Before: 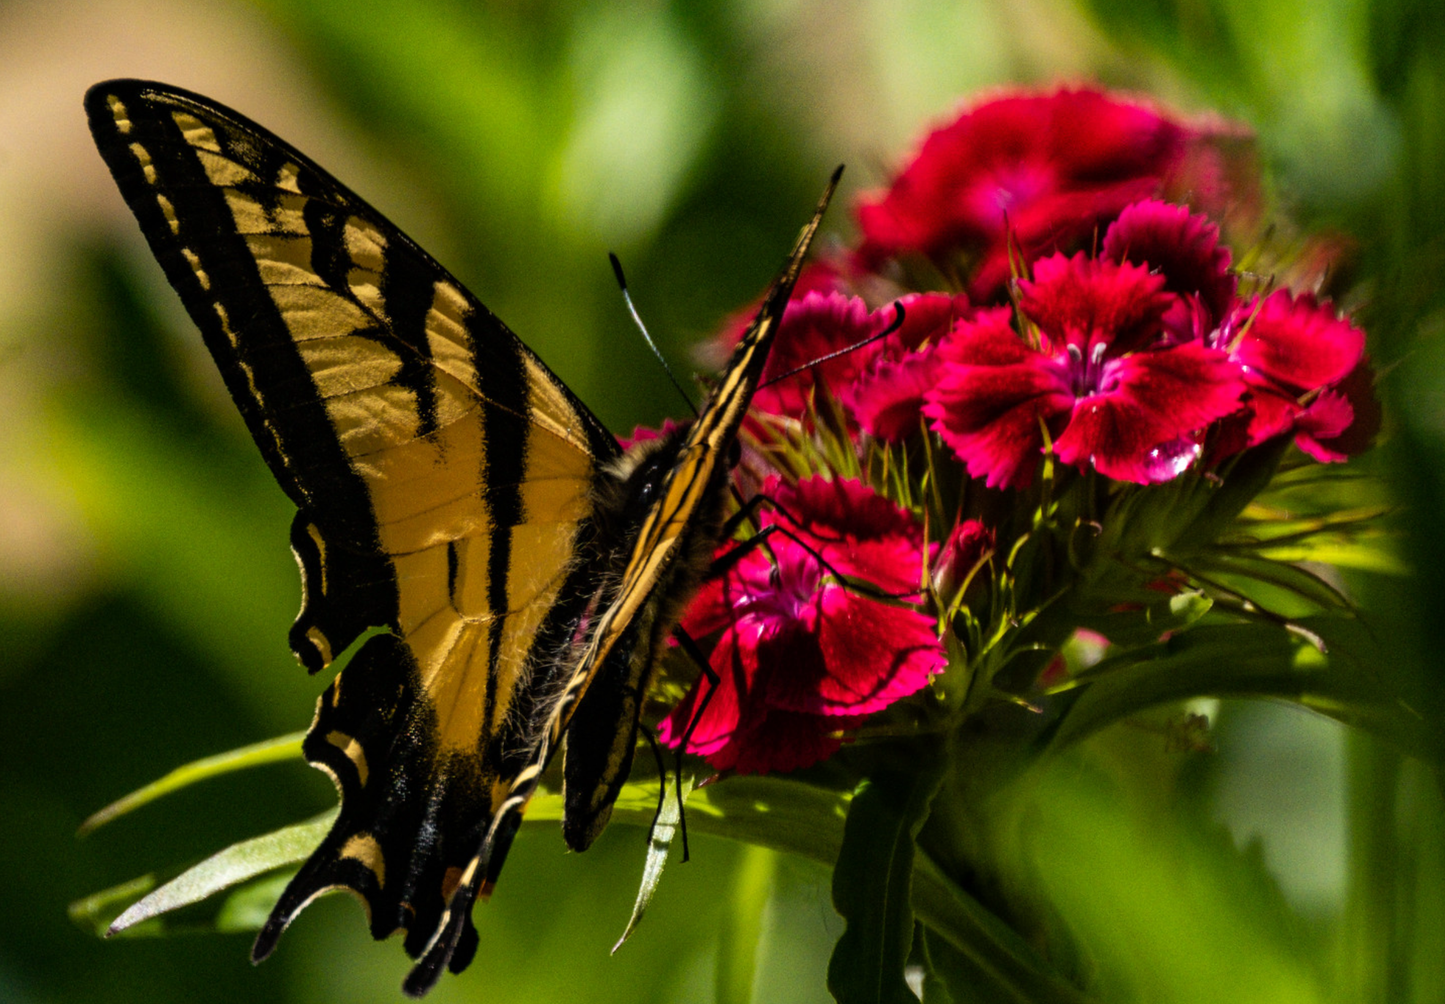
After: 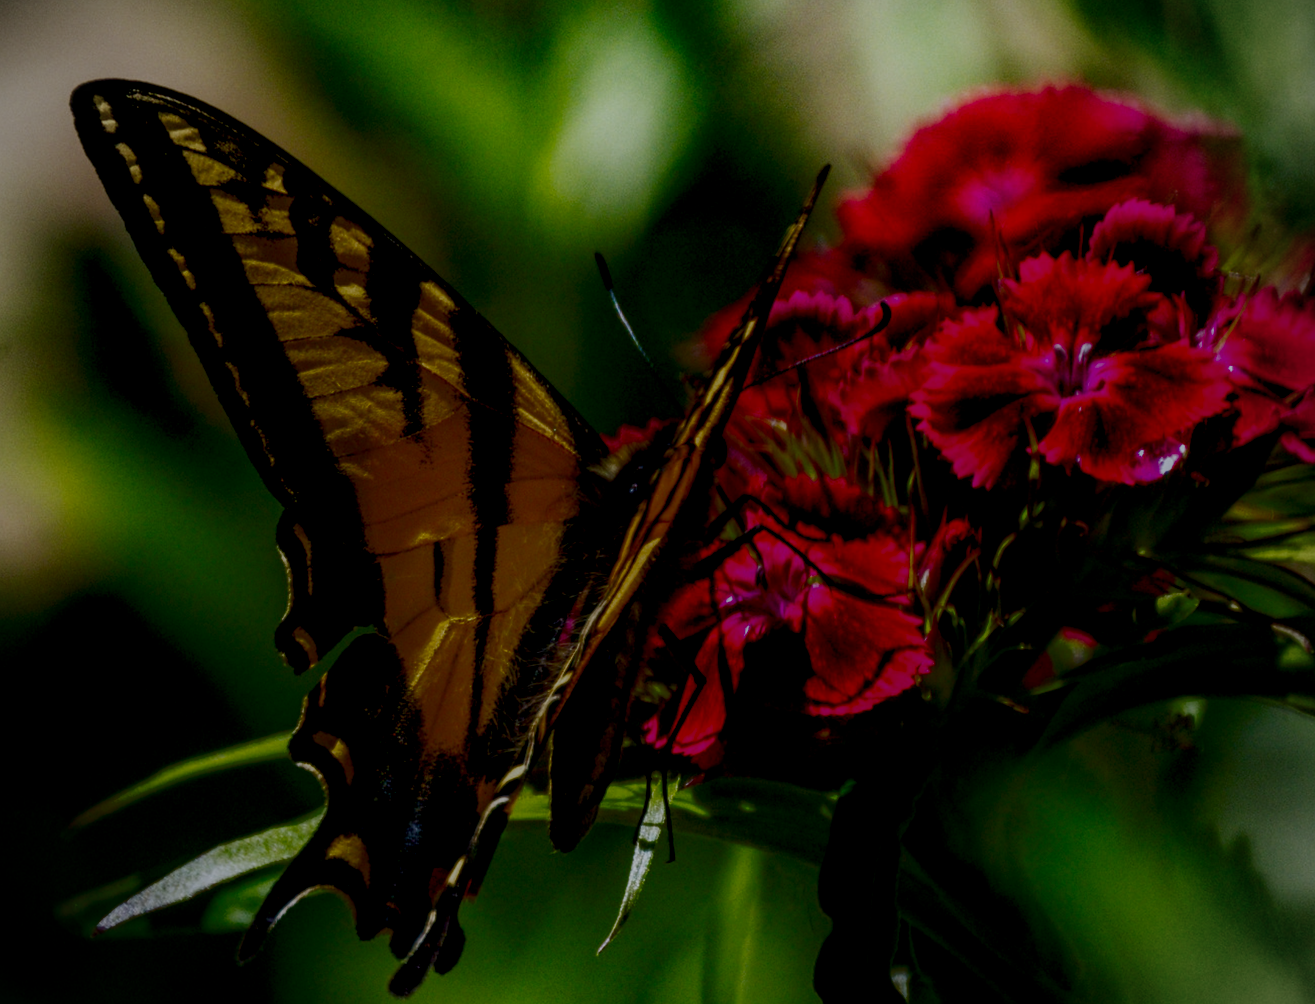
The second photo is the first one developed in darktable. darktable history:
color calibration: illuminant custom, x 0.371, y 0.382, temperature 4278.53 K
shadows and highlights: shadows -54.54, highlights 85.93, soften with gaussian
crop and rotate: left 1.003%, right 7.955%
filmic rgb: black relative exposure -7.65 EV, white relative exposure 4.56 EV, threshold 5.94 EV, hardness 3.61, preserve chrominance no, color science v4 (2020), contrast in shadows soft, enable highlight reconstruction true
local contrast: on, module defaults
contrast brightness saturation: brightness -0.208, saturation 0.079
vignetting: unbound false
